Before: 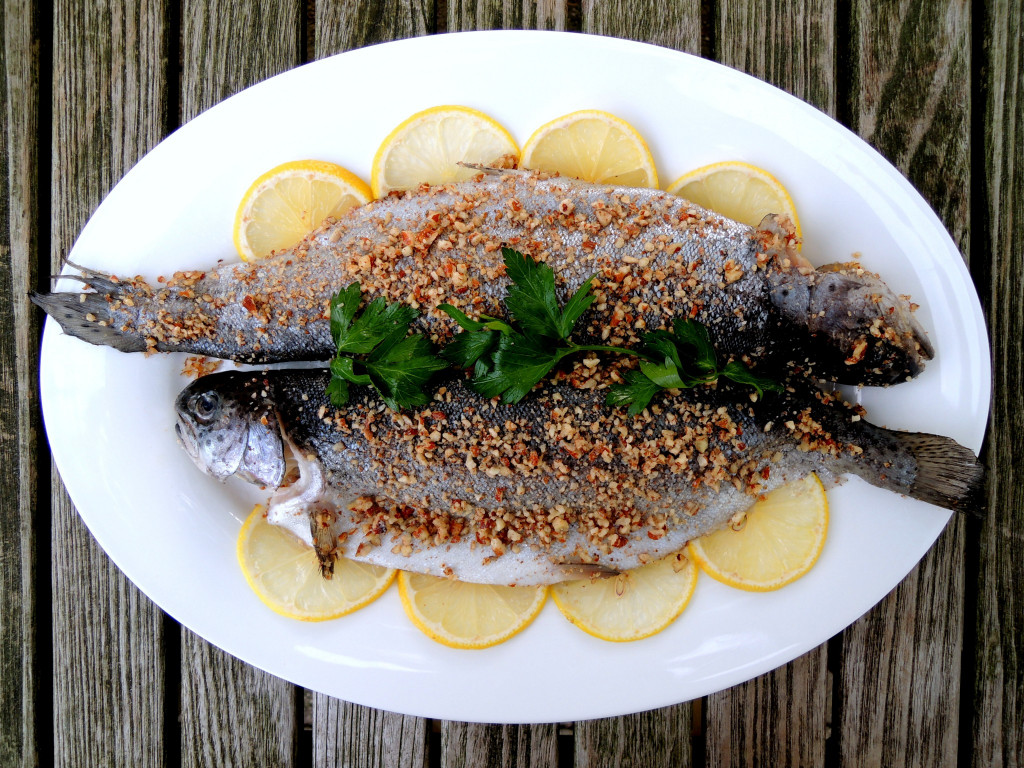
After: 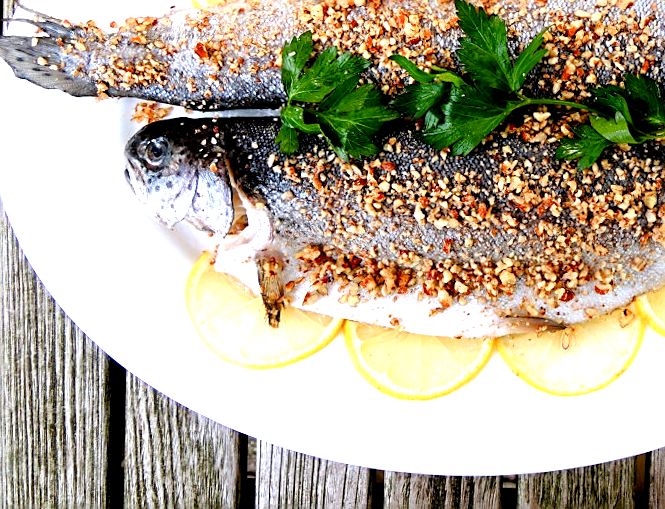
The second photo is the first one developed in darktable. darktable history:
sharpen: amount 0.49
color balance rgb: perceptual saturation grading › global saturation 20%, perceptual saturation grading › highlights -25.146%, perceptual saturation grading › shadows 25.056%, global vibrance 9.31%
exposure: black level correction 0.001, exposure 1.129 EV, compensate exposure bias true, compensate highlight preservation false
tone equalizer: on, module defaults
crop and rotate: angle -1.12°, left 3.799%, top 31.927%, right 29.49%
